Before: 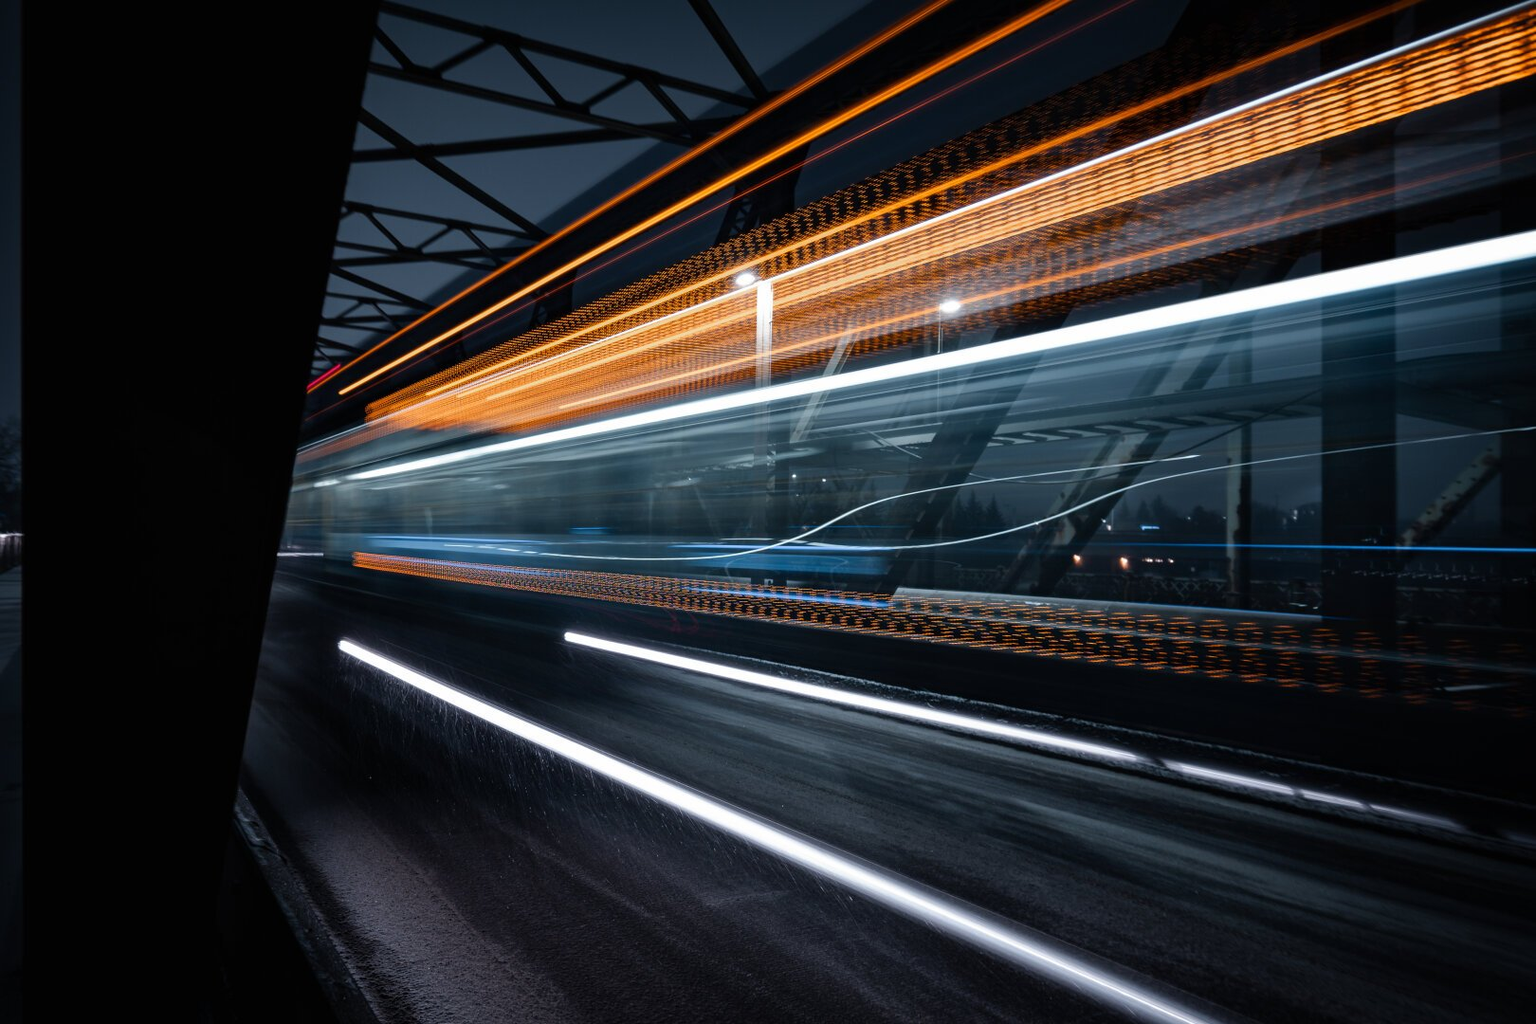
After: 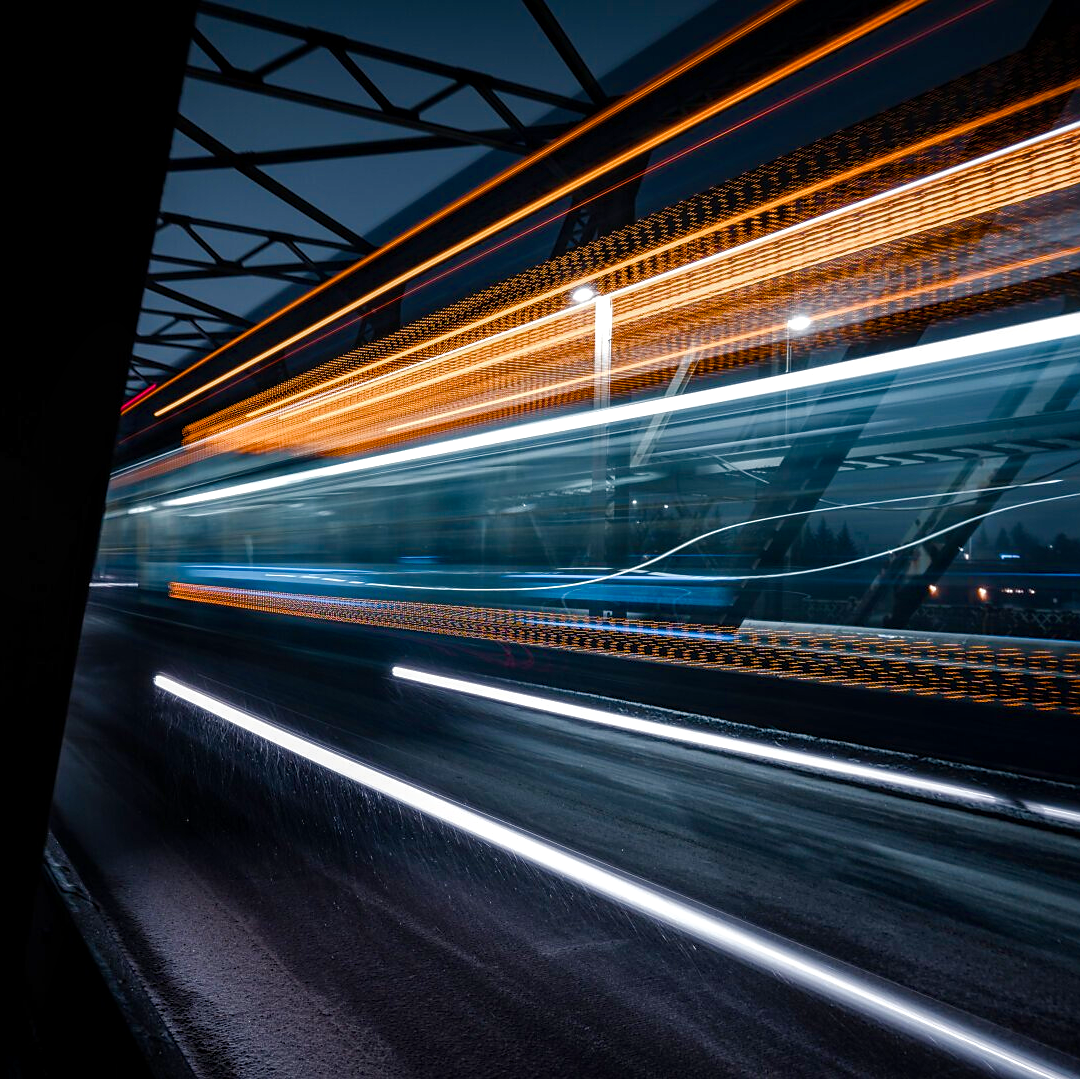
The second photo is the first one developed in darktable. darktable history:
color balance rgb: highlights gain › luminance 15.056%, linear chroma grading › global chroma 0.902%, perceptual saturation grading › global saturation 24.856%, perceptual saturation grading › highlights -50.954%, perceptual saturation grading › mid-tones 19.886%, perceptual saturation grading › shadows 61.408%
local contrast: on, module defaults
crop and rotate: left 12.576%, right 20.748%
sharpen: radius 1.56, amount 0.376, threshold 1.338
